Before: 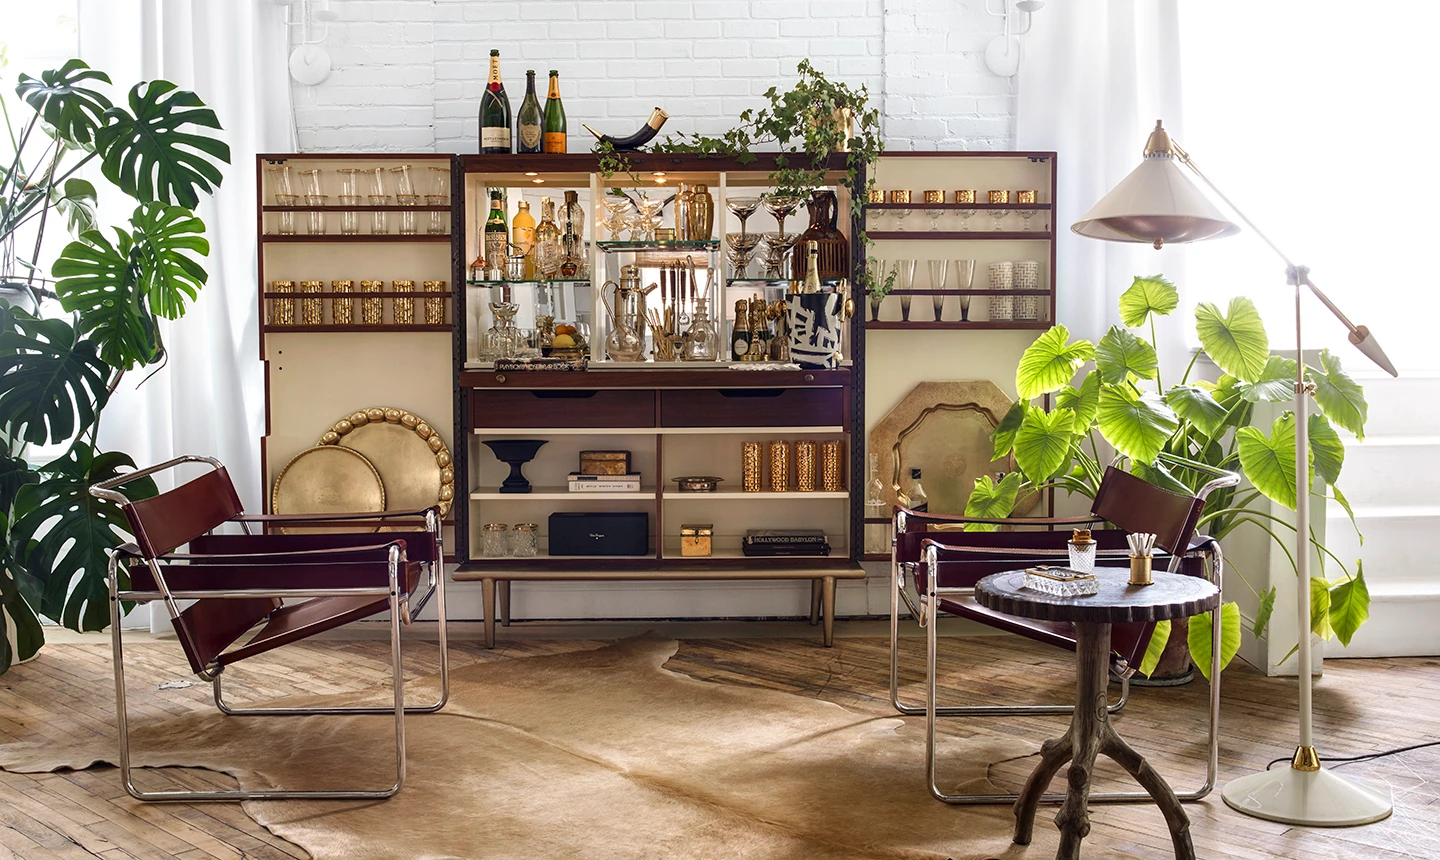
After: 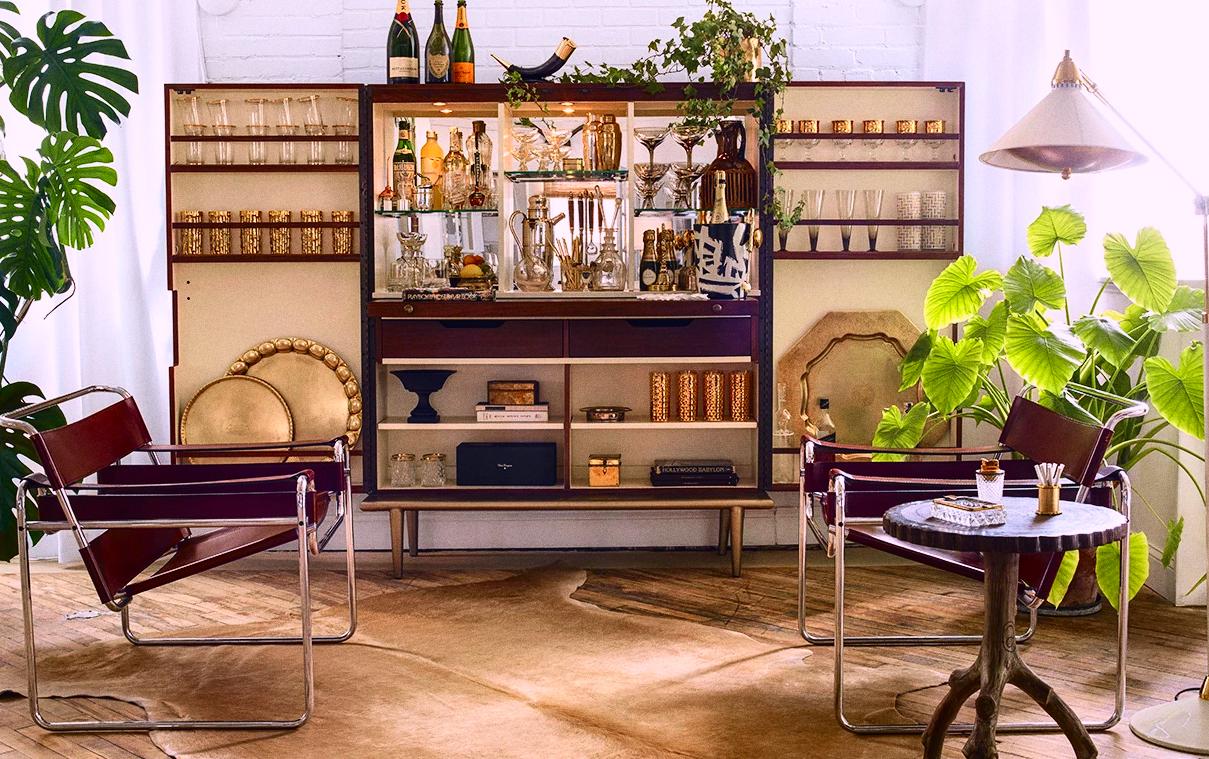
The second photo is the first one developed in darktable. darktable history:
tone curve: curves: ch0 [(0, 0.011) (0.139, 0.106) (0.295, 0.271) (0.499, 0.523) (0.739, 0.782) (0.857, 0.879) (1, 0.967)]; ch1 [(0, 0) (0.272, 0.249) (0.39, 0.379) (0.469, 0.456) (0.495, 0.497) (0.524, 0.53) (0.588, 0.62) (0.725, 0.779) (1, 1)]; ch2 [(0, 0) (0.125, 0.089) (0.35, 0.317) (0.437, 0.42) (0.502, 0.499) (0.533, 0.553) (0.599, 0.638) (1, 1)], color space Lab, independent channels, preserve colors none
crop: left 6.446%, top 8.188%, right 9.538%, bottom 3.548%
white balance: red 1.05, blue 1.072
grain: coarseness 0.47 ISO
